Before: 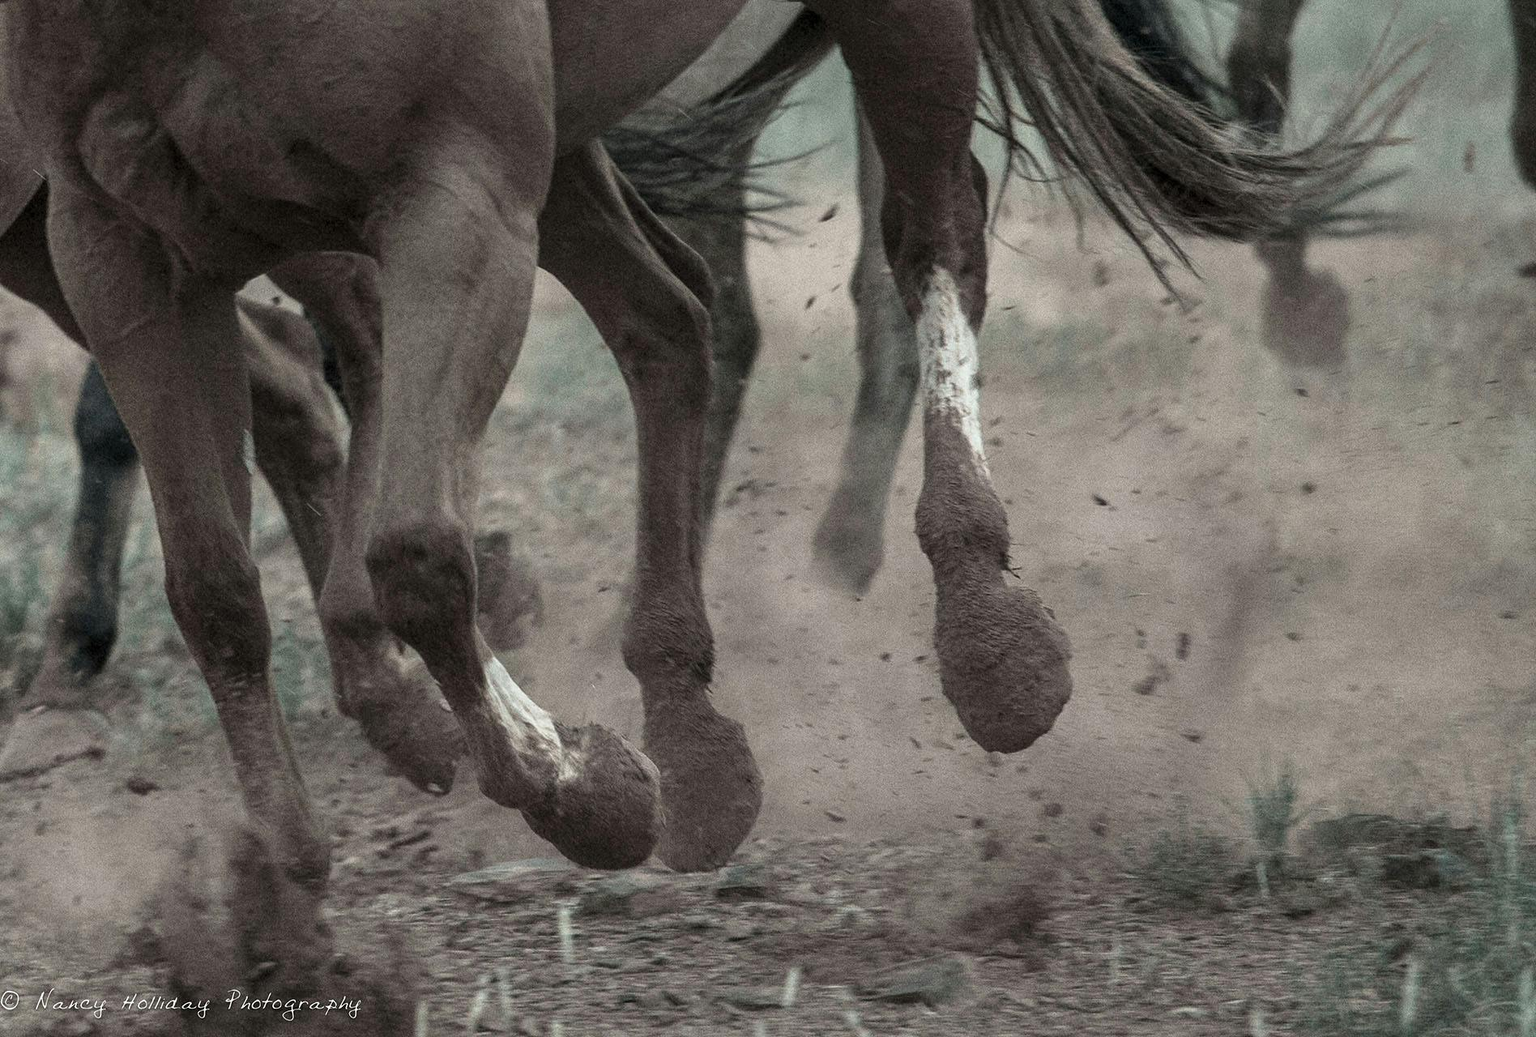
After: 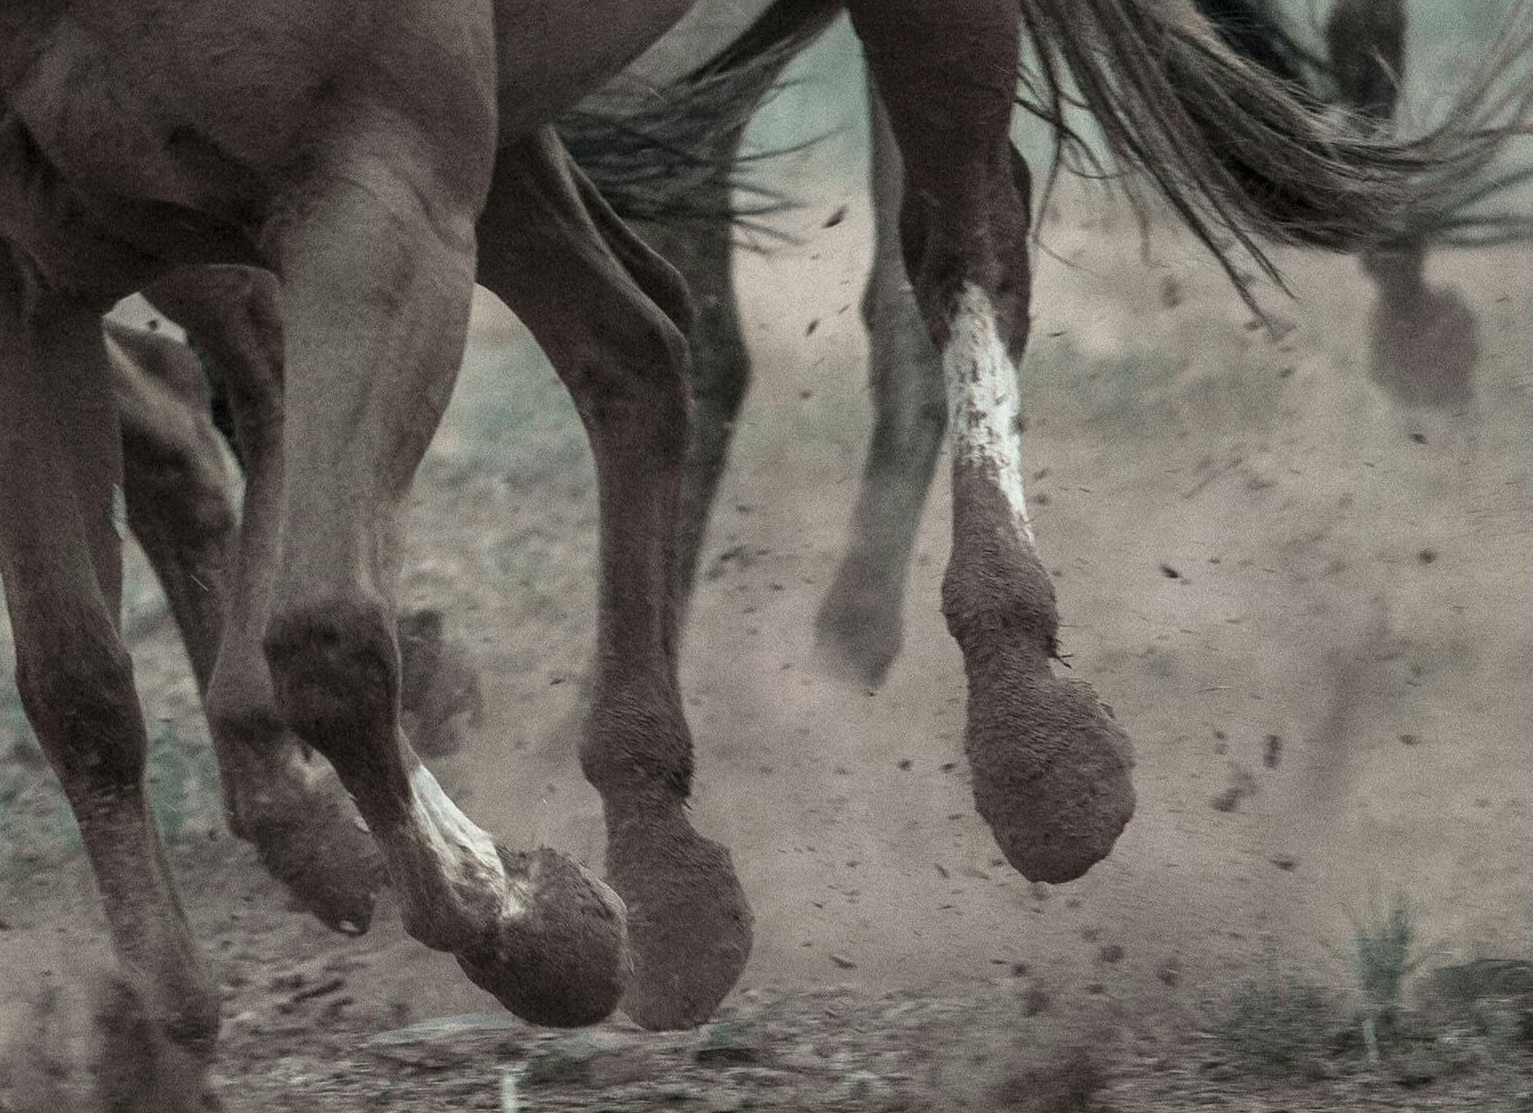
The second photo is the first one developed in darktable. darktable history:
crop: left 9.924%, top 3.606%, right 9.2%, bottom 9.364%
